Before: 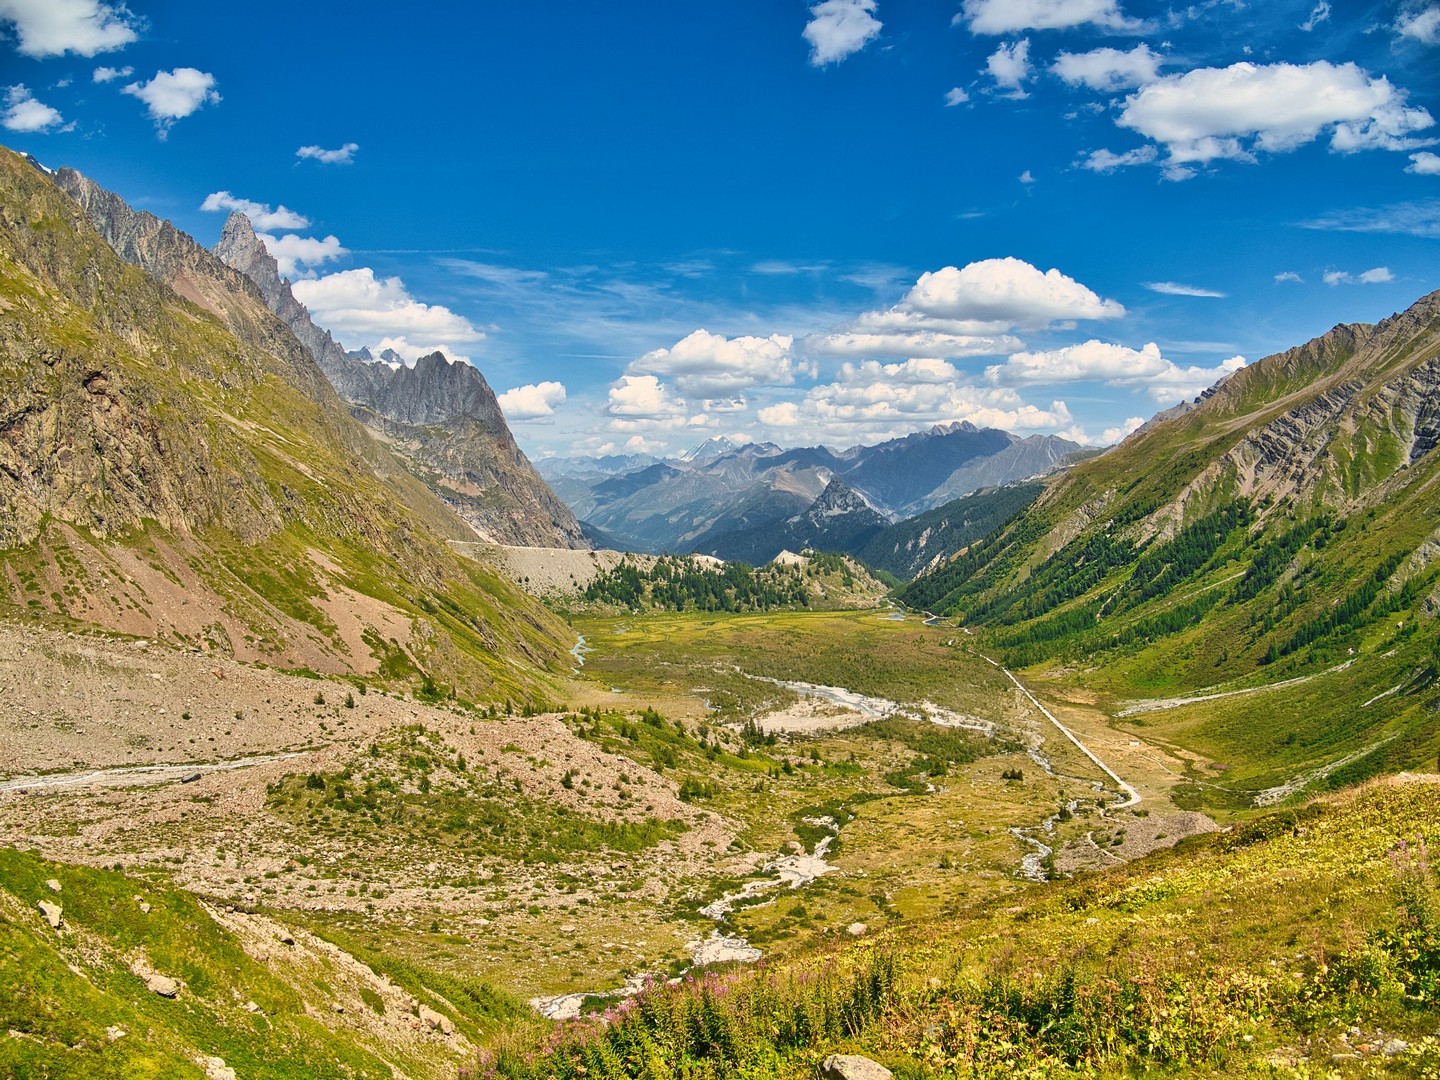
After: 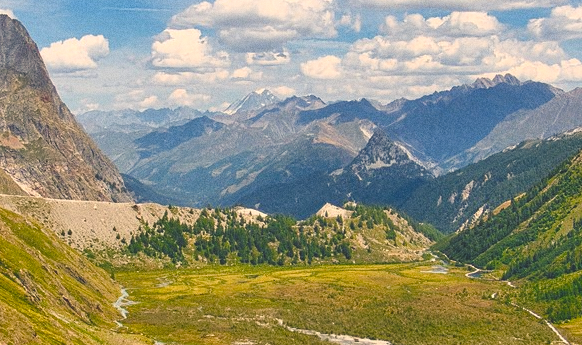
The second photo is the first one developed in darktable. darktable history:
grain: coarseness 0.09 ISO
crop: left 31.751%, top 32.172%, right 27.8%, bottom 35.83%
color balance rgb: shadows lift › chroma 2%, shadows lift › hue 247.2°, power › chroma 0.3%, power › hue 25.2°, highlights gain › chroma 3%, highlights gain › hue 60°, global offset › luminance 2%, perceptual saturation grading › global saturation 20%, perceptual saturation grading › highlights -20%, perceptual saturation grading › shadows 30%
